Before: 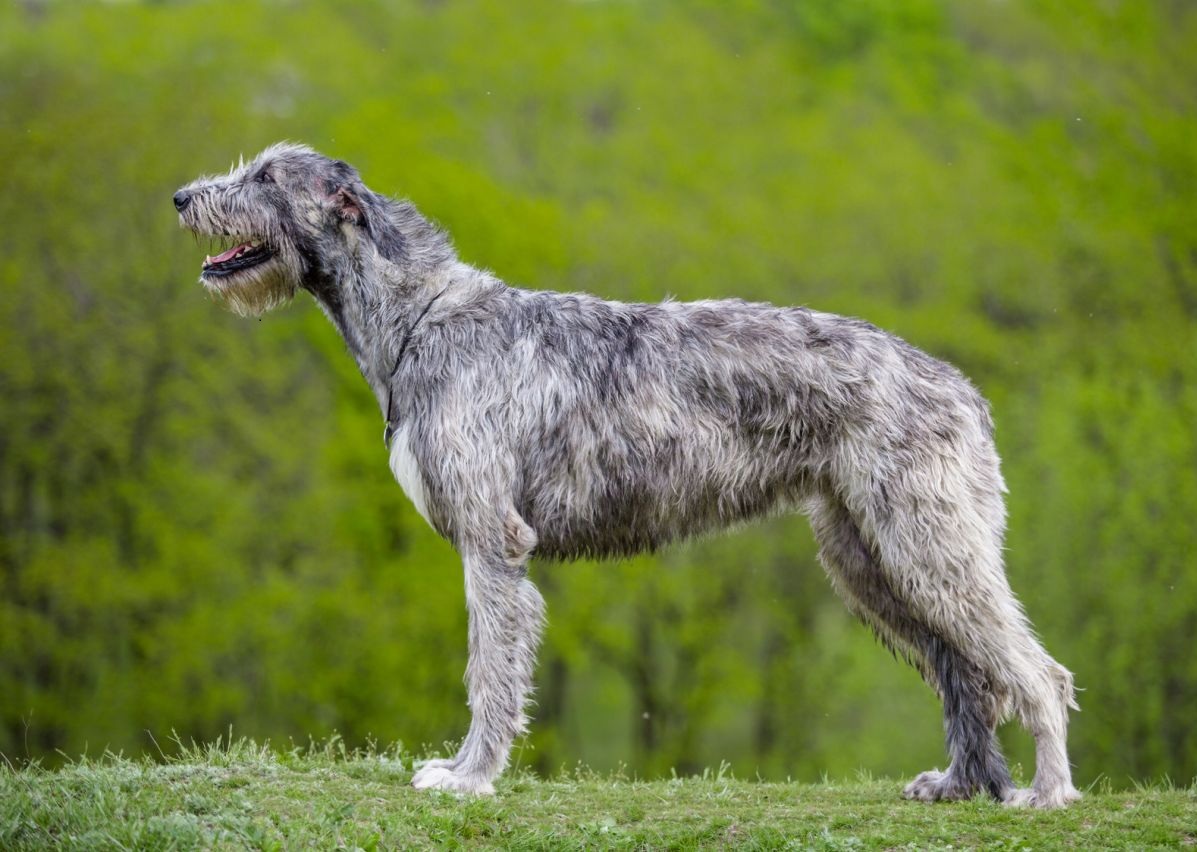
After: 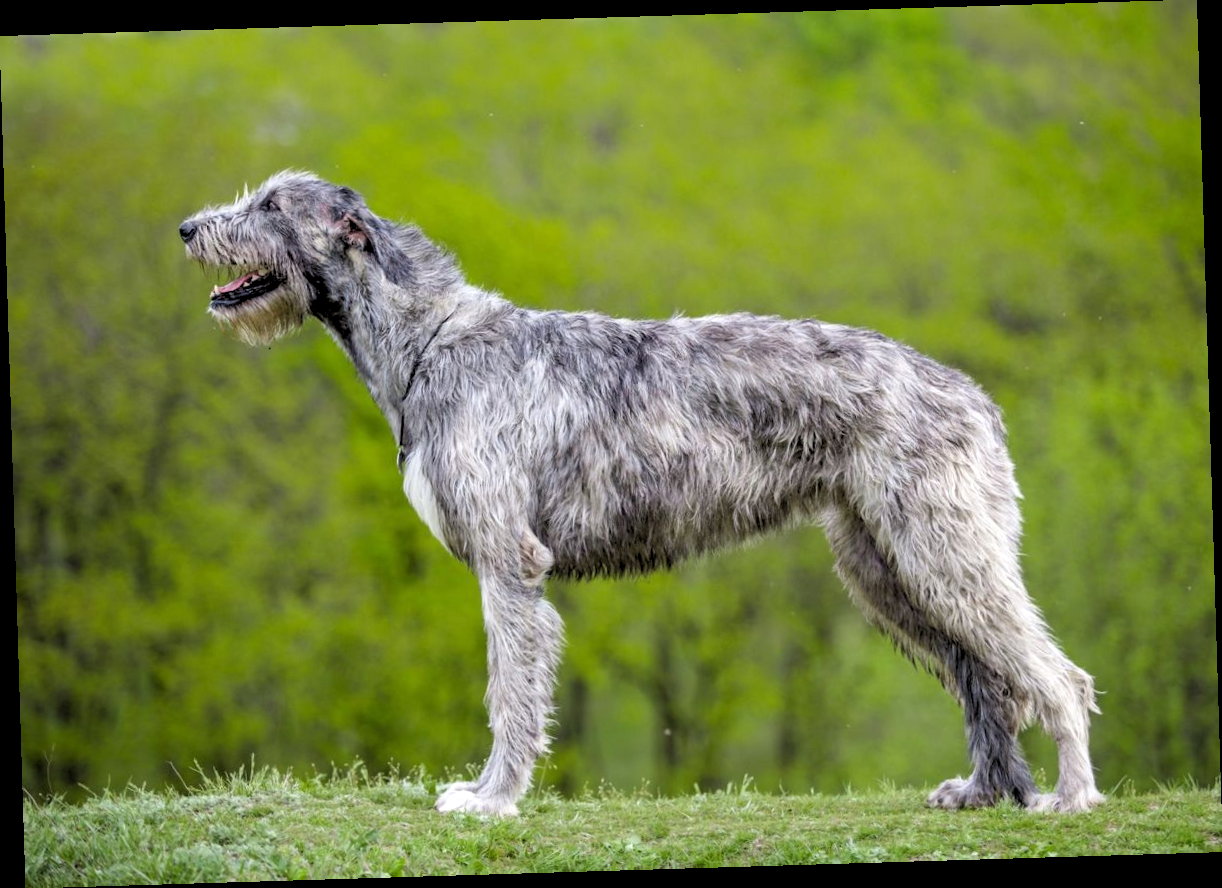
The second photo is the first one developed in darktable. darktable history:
rgb levels: levels [[0.01, 0.419, 0.839], [0, 0.5, 1], [0, 0.5, 1]]
rotate and perspective: rotation -1.75°, automatic cropping off
